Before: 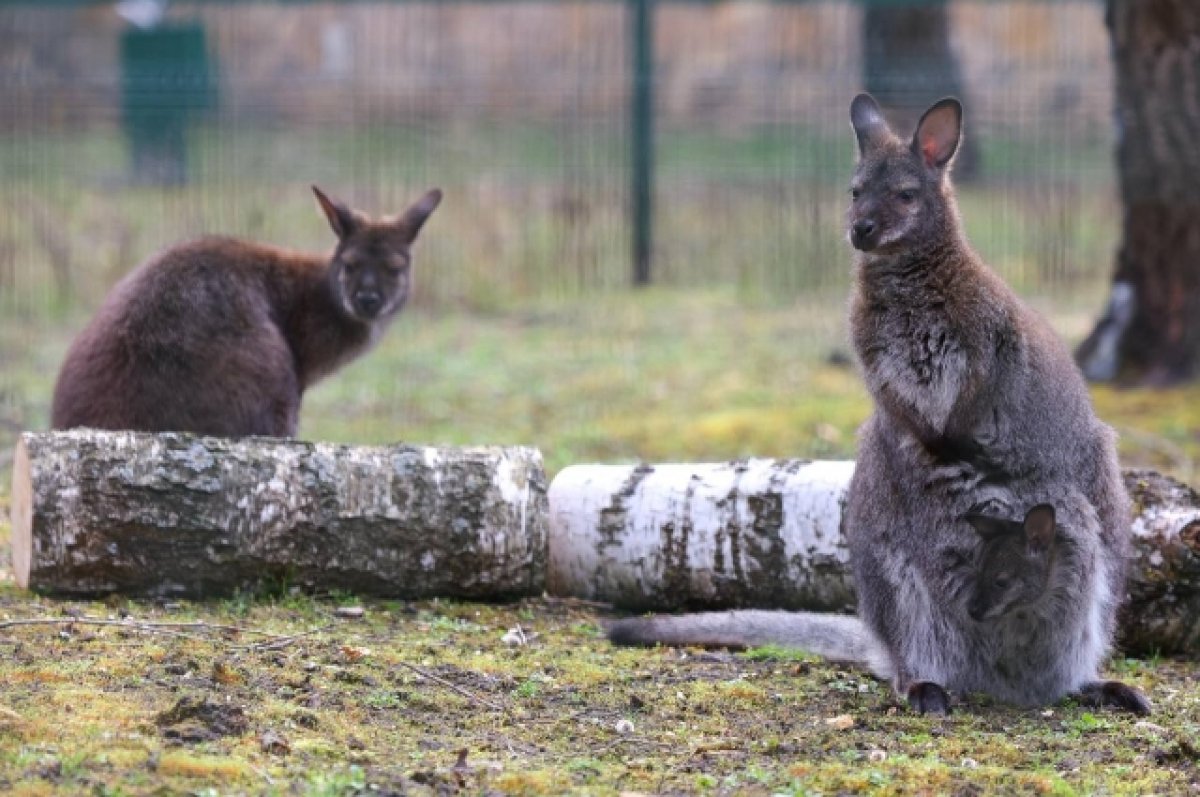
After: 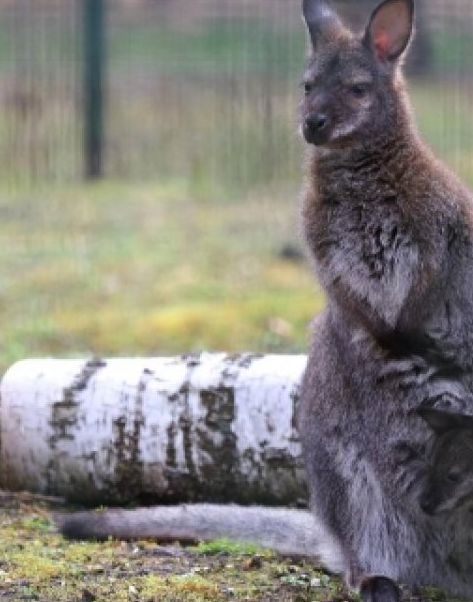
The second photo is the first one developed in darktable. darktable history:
crop: left 45.721%, top 13.393%, right 14.118%, bottom 10.01%
tone equalizer: on, module defaults
